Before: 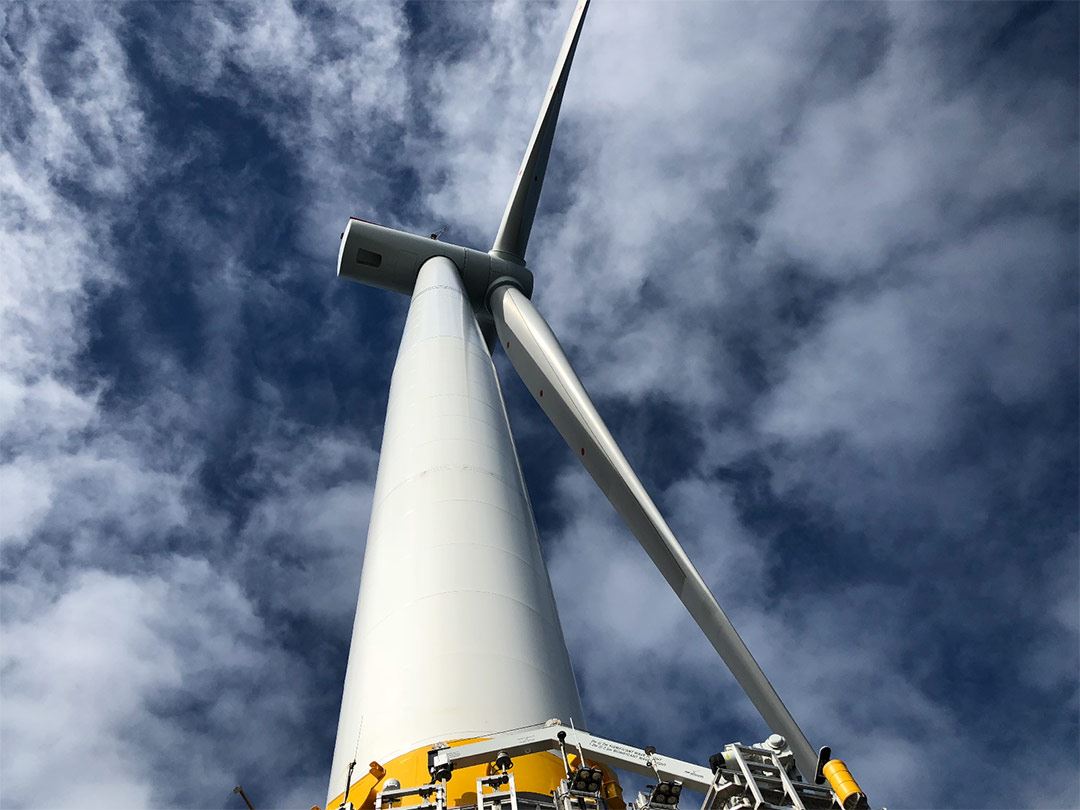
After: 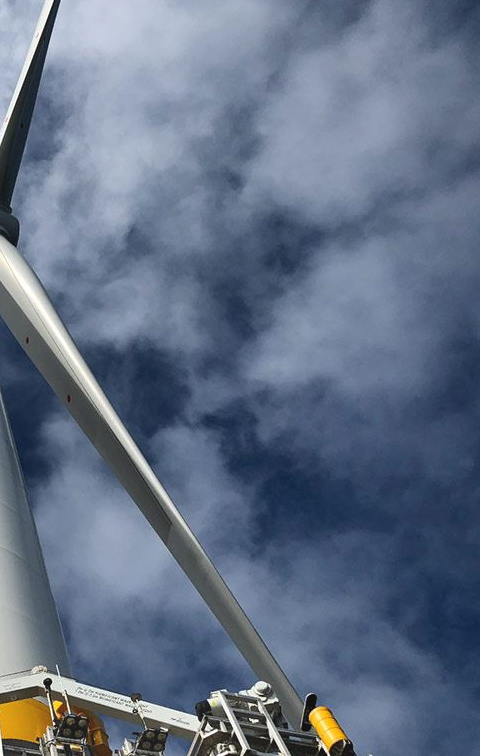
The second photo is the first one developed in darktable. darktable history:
bloom: size 16%, threshold 98%, strength 20%
crop: left 47.628%, top 6.643%, right 7.874%
